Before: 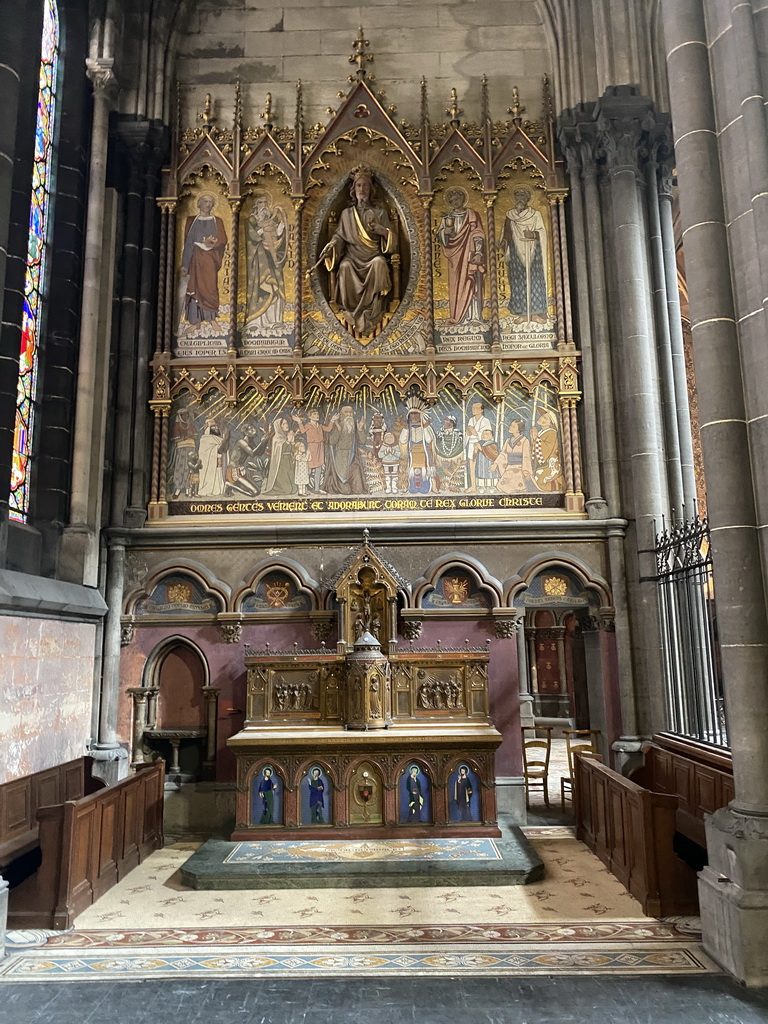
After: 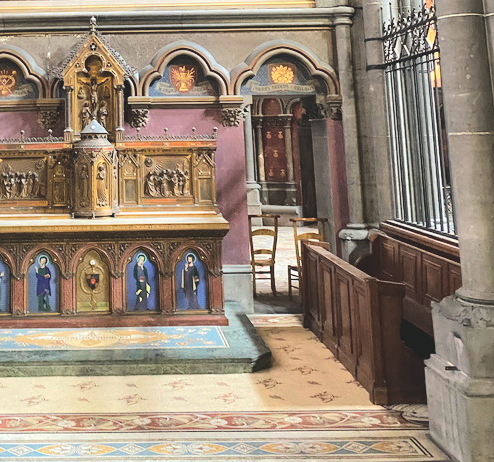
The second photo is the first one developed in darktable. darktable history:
exposure: black level correction -0.015, exposure -0.135 EV, compensate exposure bias true, compensate highlight preservation false
crop and rotate: left 35.628%, top 50.02%, bottom 4.814%
base curve: curves: ch0 [(0, 0) (0.472, 0.455) (1, 1)], preserve colors none
tone equalizer: -7 EV 0.161 EV, -6 EV 0.603 EV, -5 EV 1.18 EV, -4 EV 1.33 EV, -3 EV 1.15 EV, -2 EV 0.6 EV, -1 EV 0.147 EV, edges refinement/feathering 500, mask exposure compensation -1.57 EV, preserve details no
